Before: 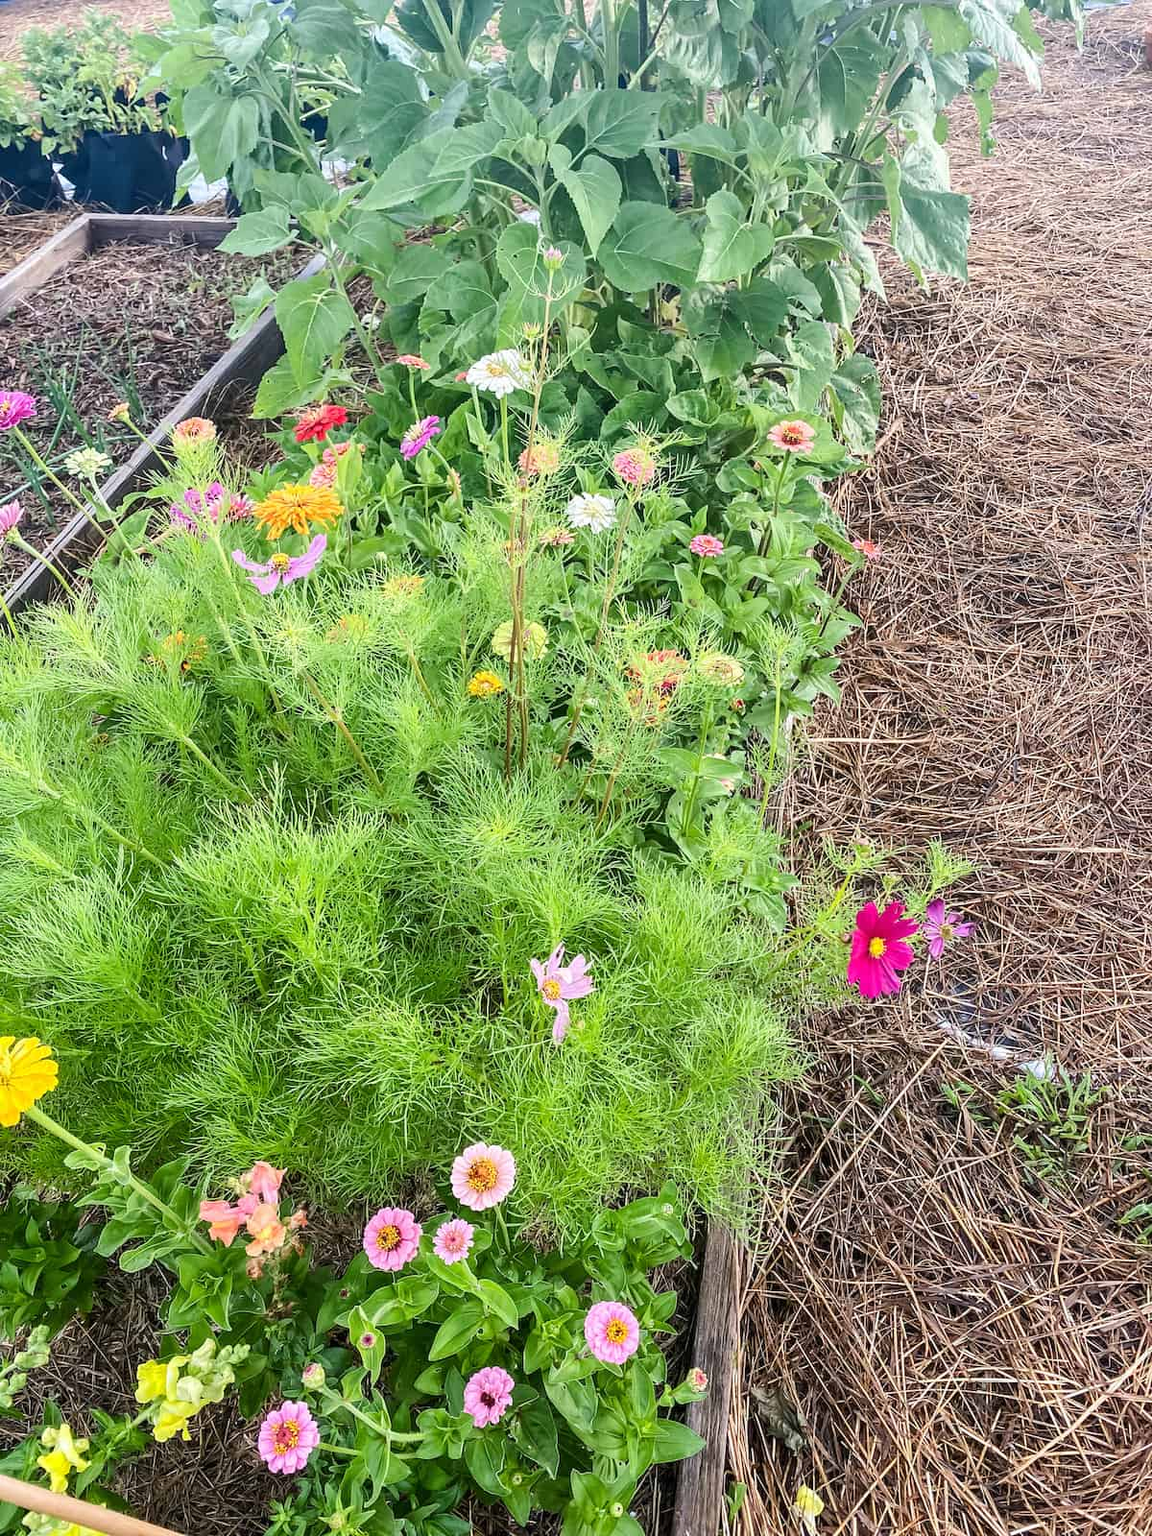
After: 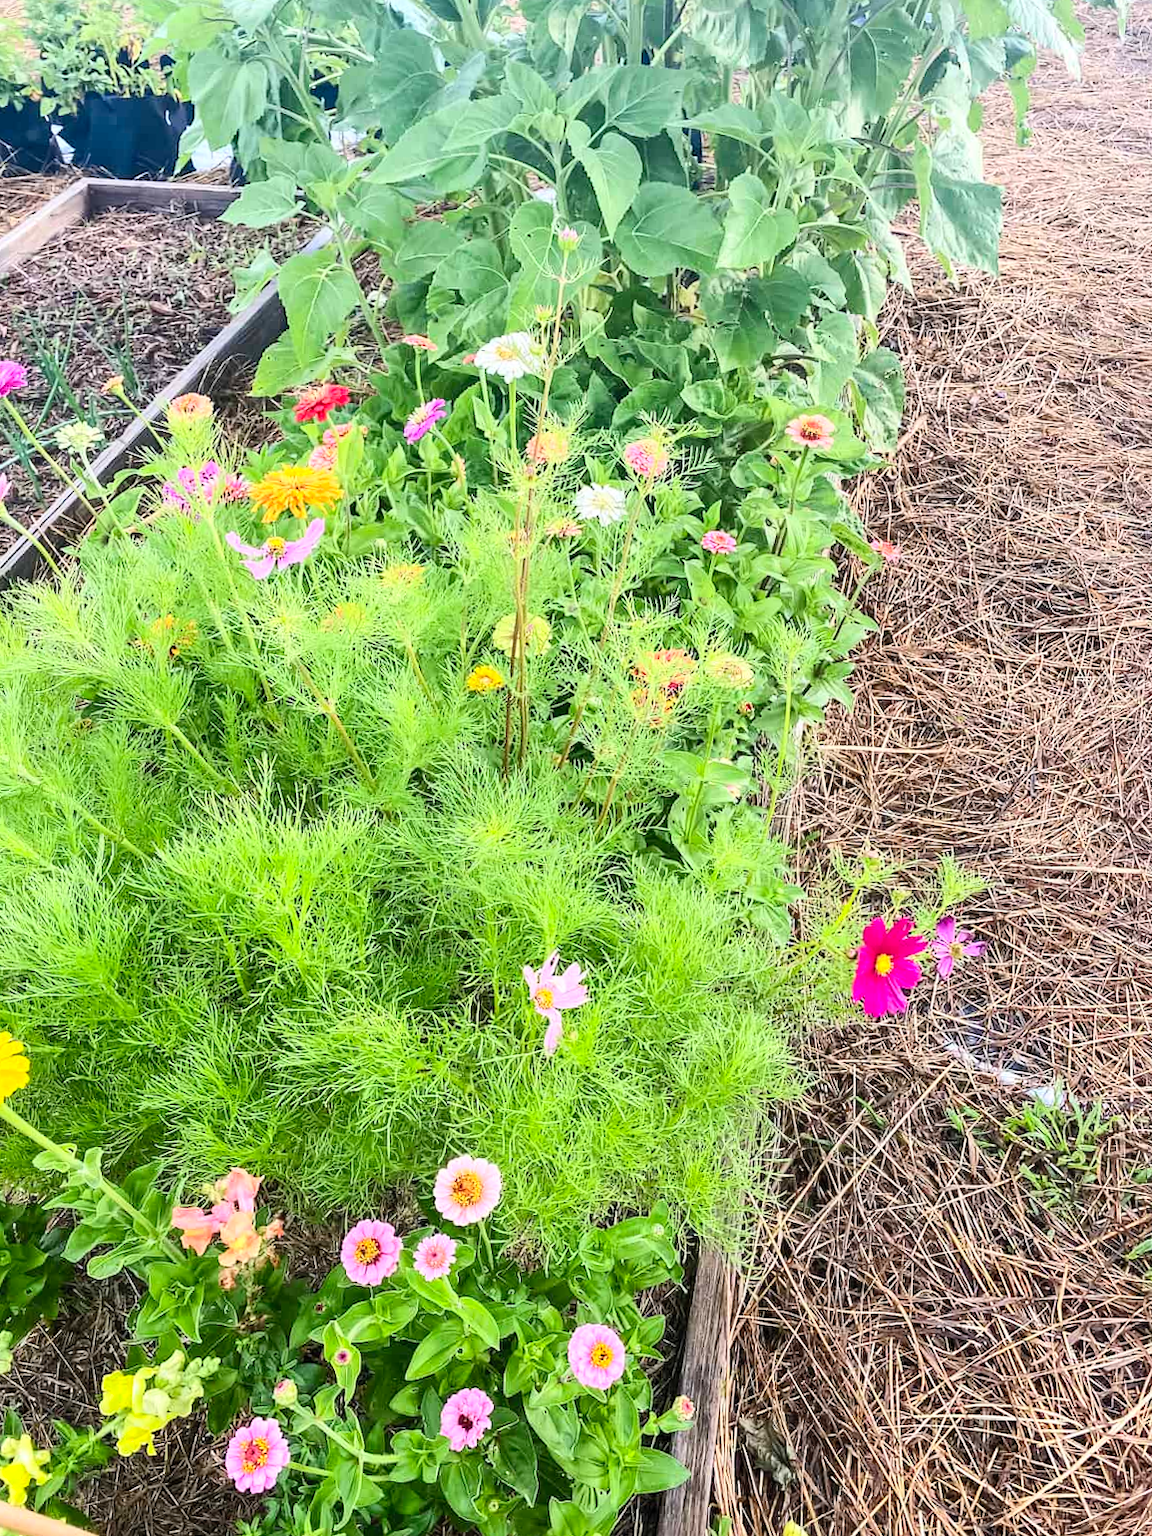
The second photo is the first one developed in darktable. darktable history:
contrast brightness saturation: contrast 0.2, brightness 0.16, saturation 0.22
crop and rotate: angle -1.69°
